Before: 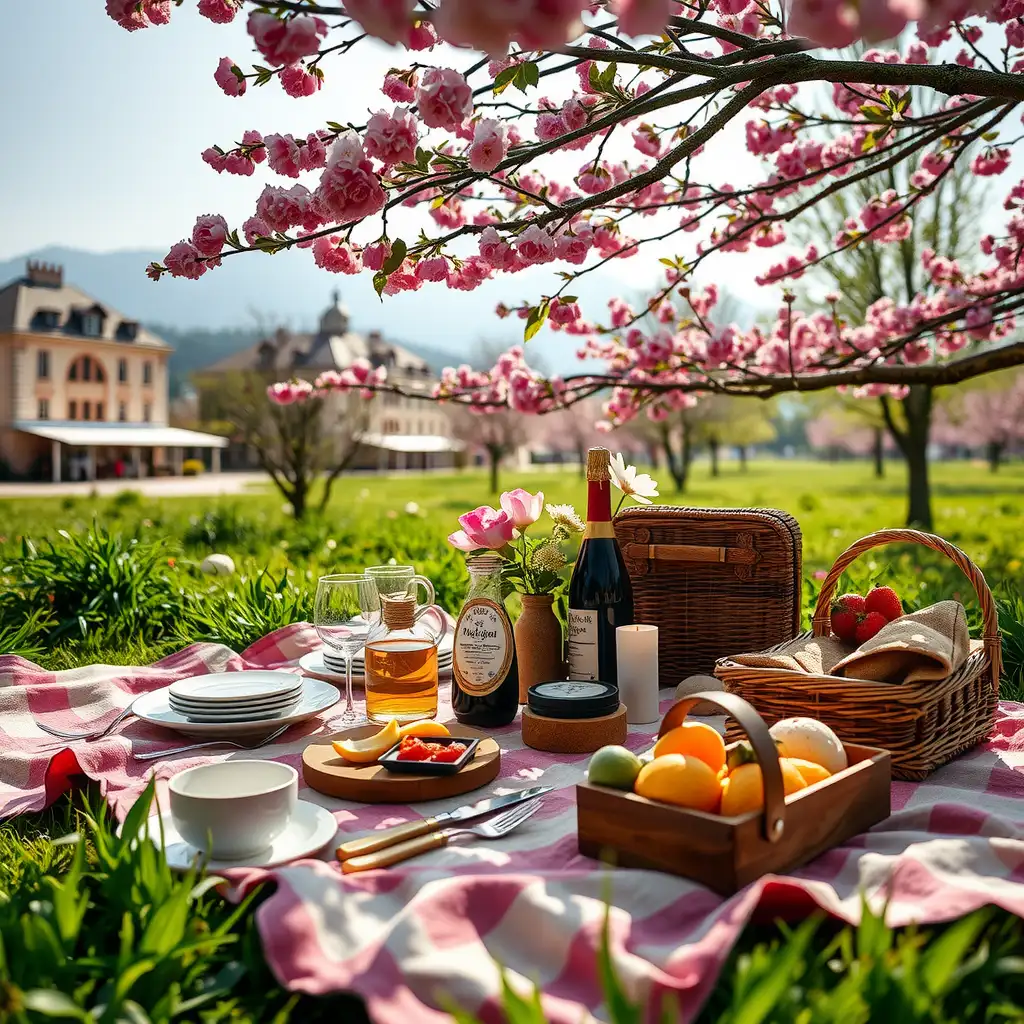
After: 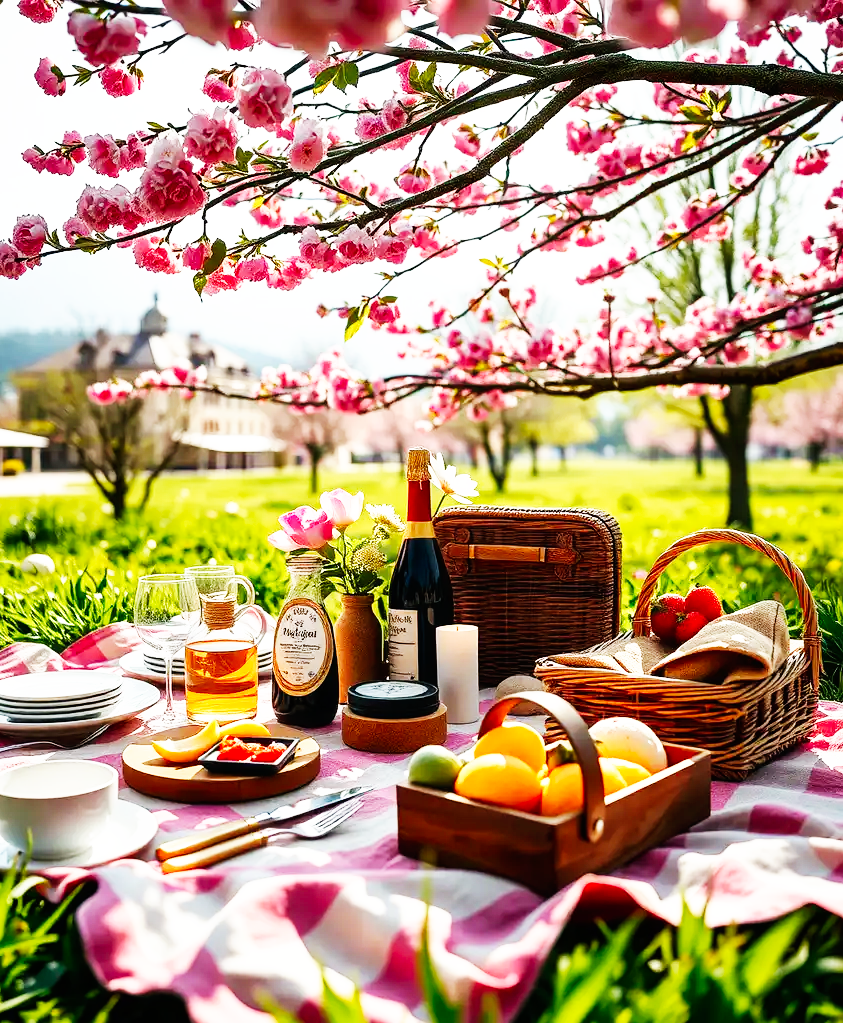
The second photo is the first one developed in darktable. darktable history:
crop: left 17.582%, bottom 0.031%
base curve: curves: ch0 [(0, 0) (0.007, 0.004) (0.027, 0.03) (0.046, 0.07) (0.207, 0.54) (0.442, 0.872) (0.673, 0.972) (1, 1)], preserve colors none
